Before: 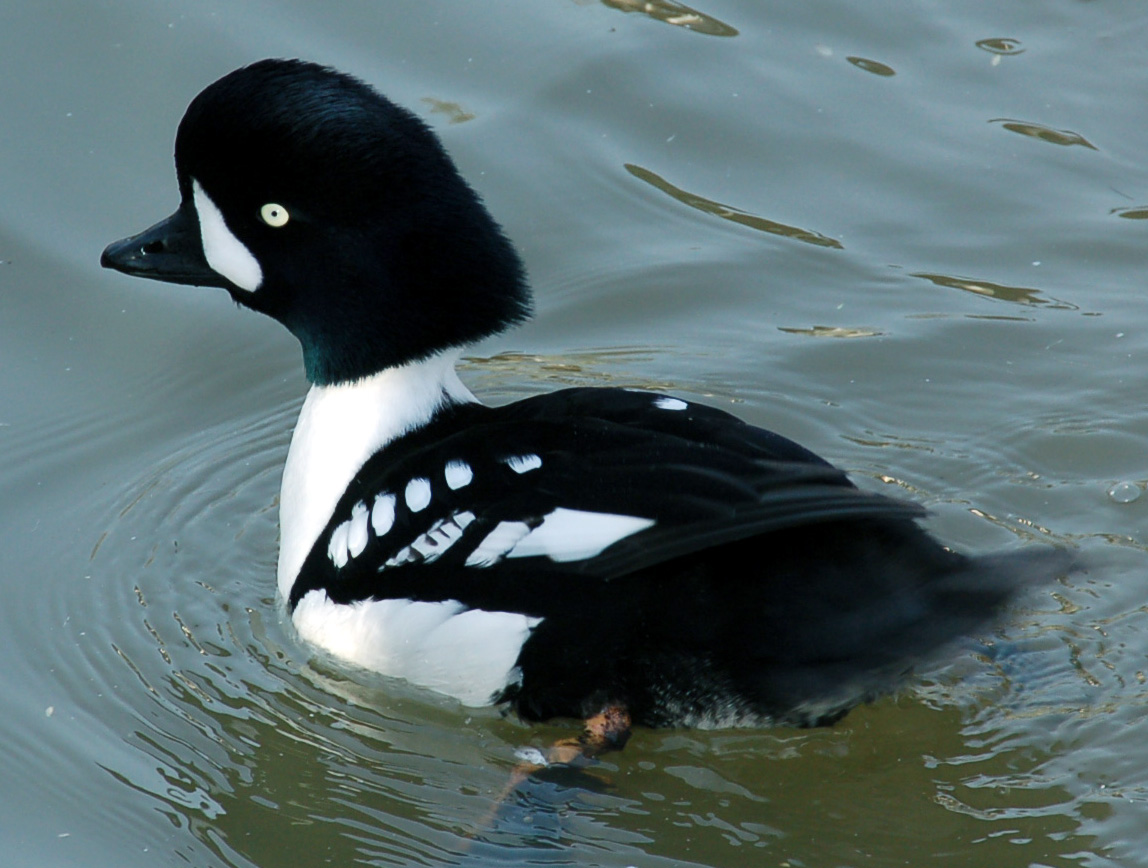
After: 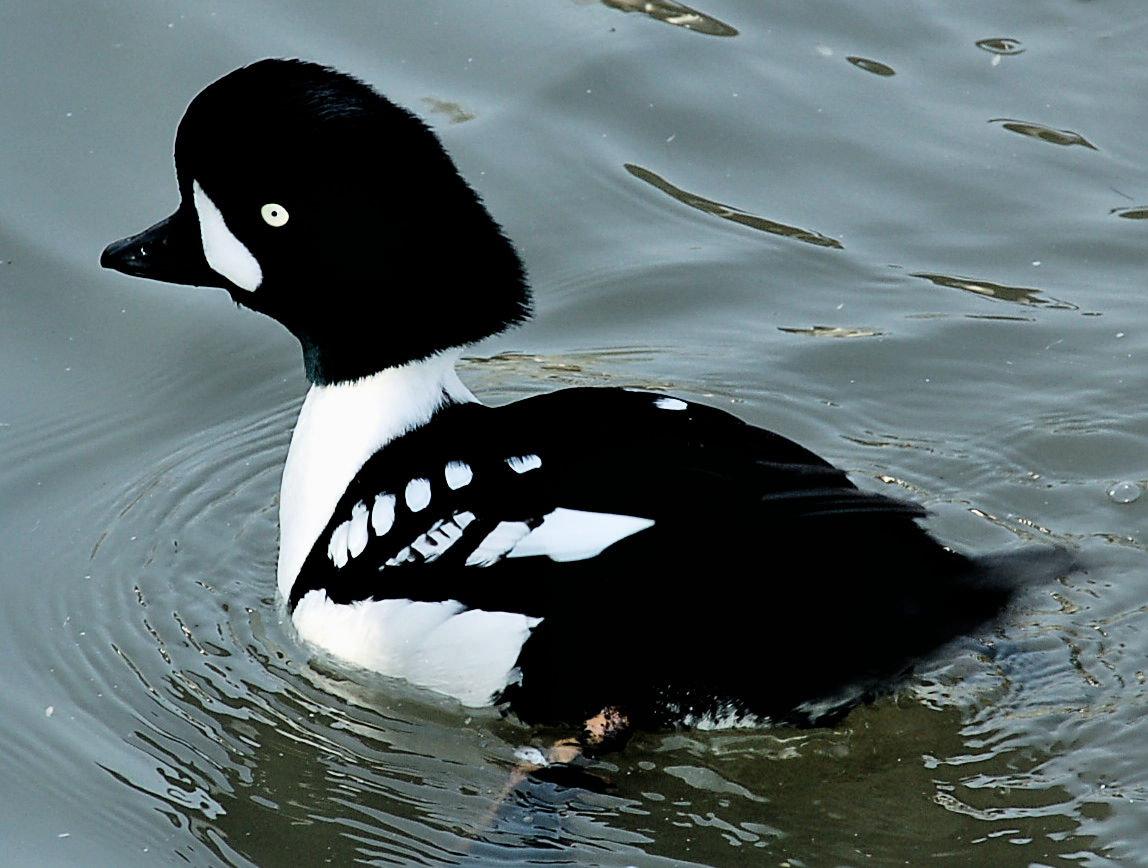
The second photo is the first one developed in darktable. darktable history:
filmic rgb: black relative exposure -3.7 EV, white relative exposure 2.76 EV, dynamic range scaling -4.92%, hardness 3.05
contrast brightness saturation: contrast 0.113, saturation -0.176
shadows and highlights: soften with gaussian
sharpen: on, module defaults
